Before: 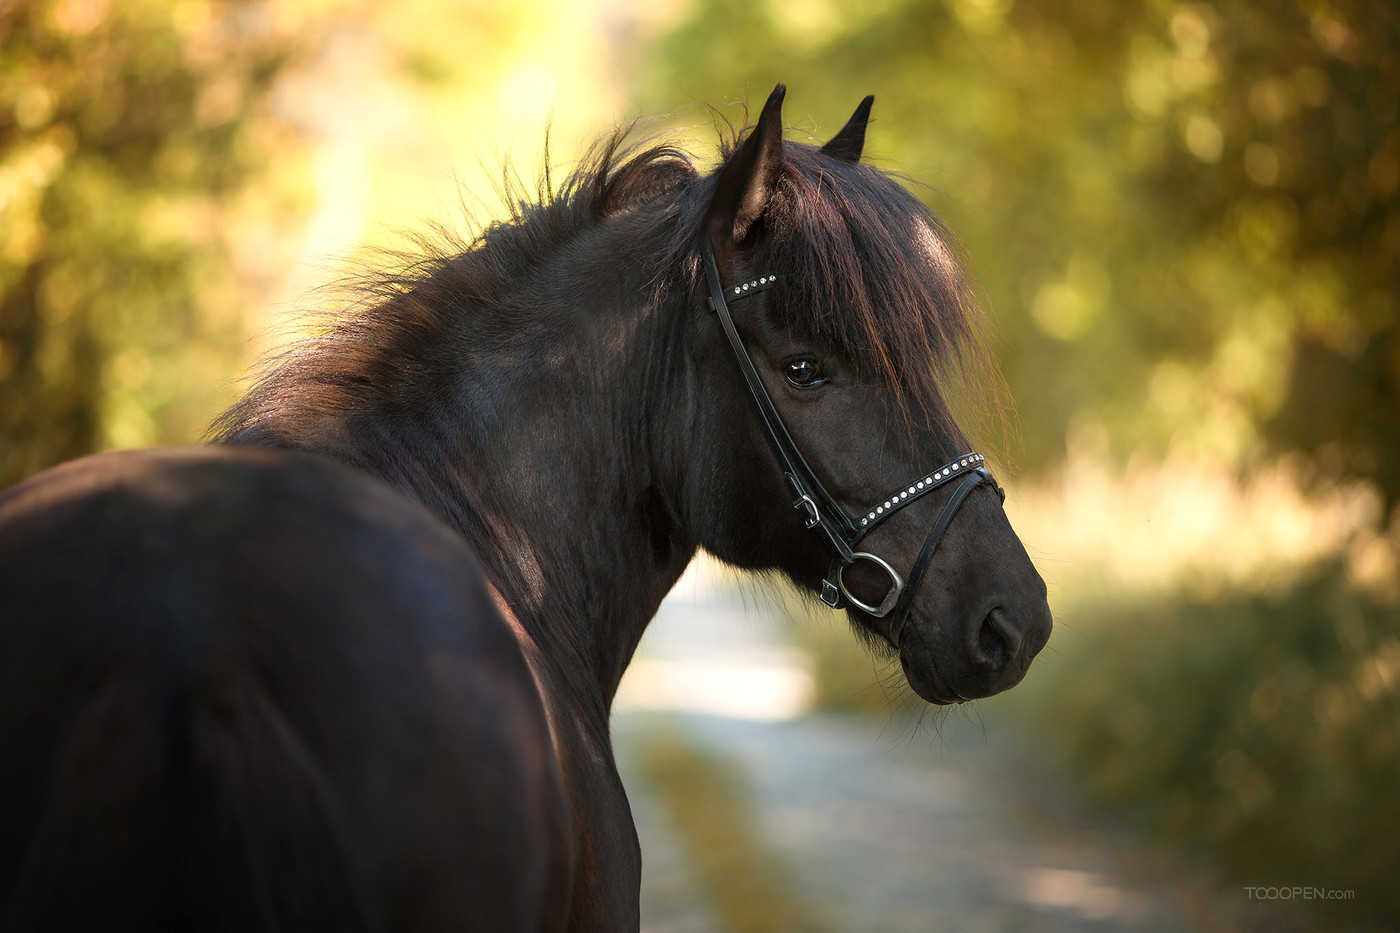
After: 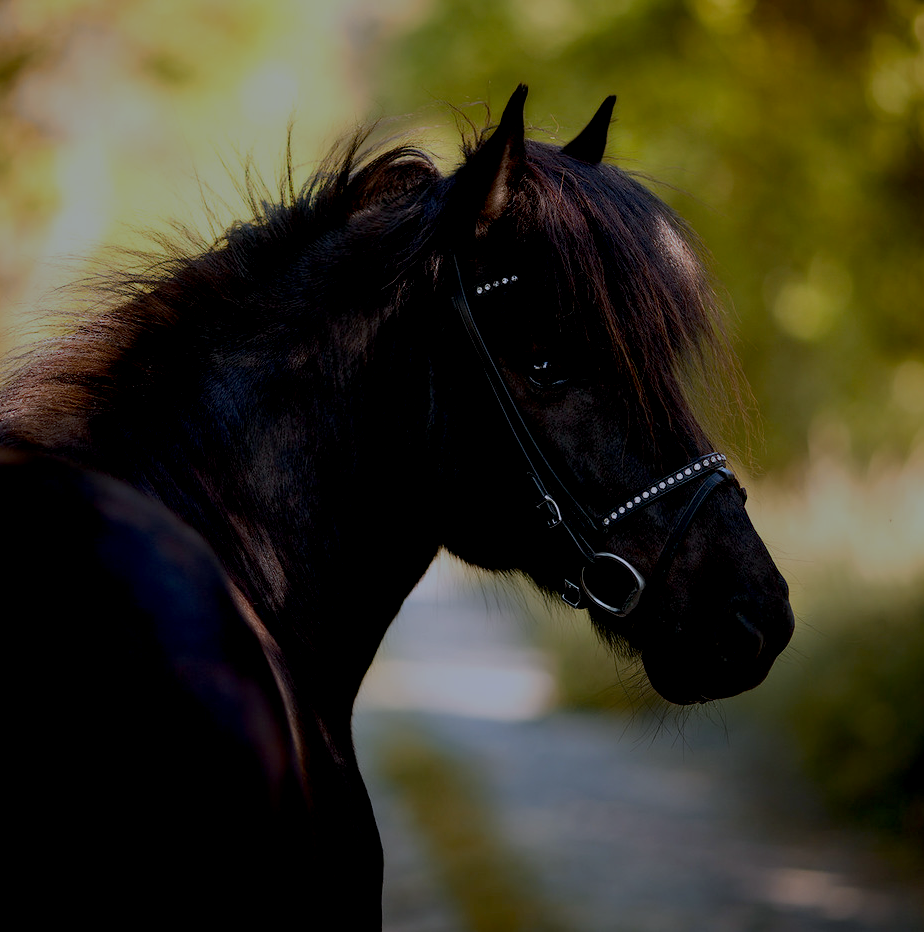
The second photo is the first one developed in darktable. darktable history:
tone equalizer: -8 EV -2 EV, -7 EV -2 EV, -6 EV -2 EV, -5 EV -2 EV, -4 EV -2 EV, -3 EV -2 EV, -2 EV -2 EV, -1 EV -1.63 EV, +0 EV -2 EV
white balance: red 0.967, blue 1.119, emerald 0.756
crop and rotate: left 18.442%, right 15.508%
exposure: black level correction 0.04, exposure 0.5 EV, compensate highlight preservation false
